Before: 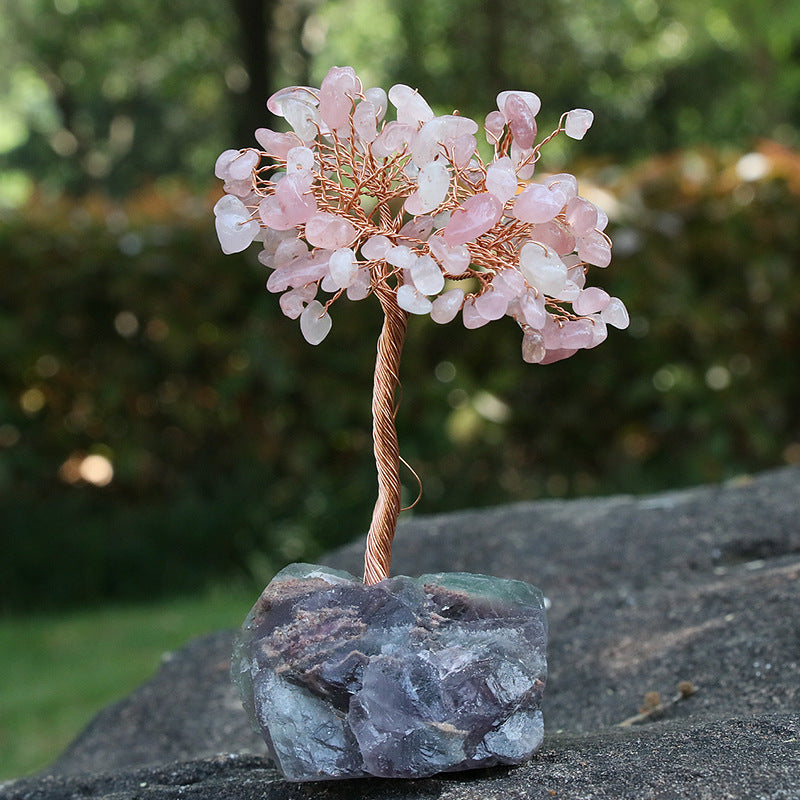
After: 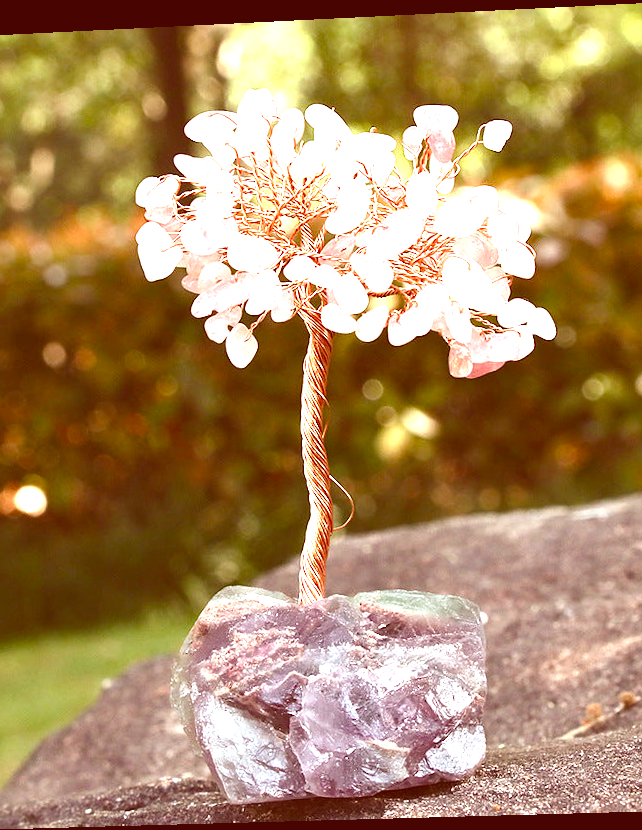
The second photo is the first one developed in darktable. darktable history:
white balance: red 1, blue 1
exposure: black level correction 0, exposure 1.741 EV, compensate exposure bias true, compensate highlight preservation false
color correction: highlights a* 9.03, highlights b* 8.71, shadows a* 40, shadows b* 40, saturation 0.8
color balance rgb: shadows lift › chroma 3%, shadows lift › hue 280.8°, power › hue 330°, highlights gain › chroma 3%, highlights gain › hue 75.6°, global offset › luminance 1.5%, perceptual saturation grading › global saturation 20%, perceptual saturation grading › highlights -25%, perceptual saturation grading › shadows 50%, global vibrance 30%
crop: left 9.88%, right 12.664%
rotate and perspective: rotation -2.22°, lens shift (horizontal) -0.022, automatic cropping off
